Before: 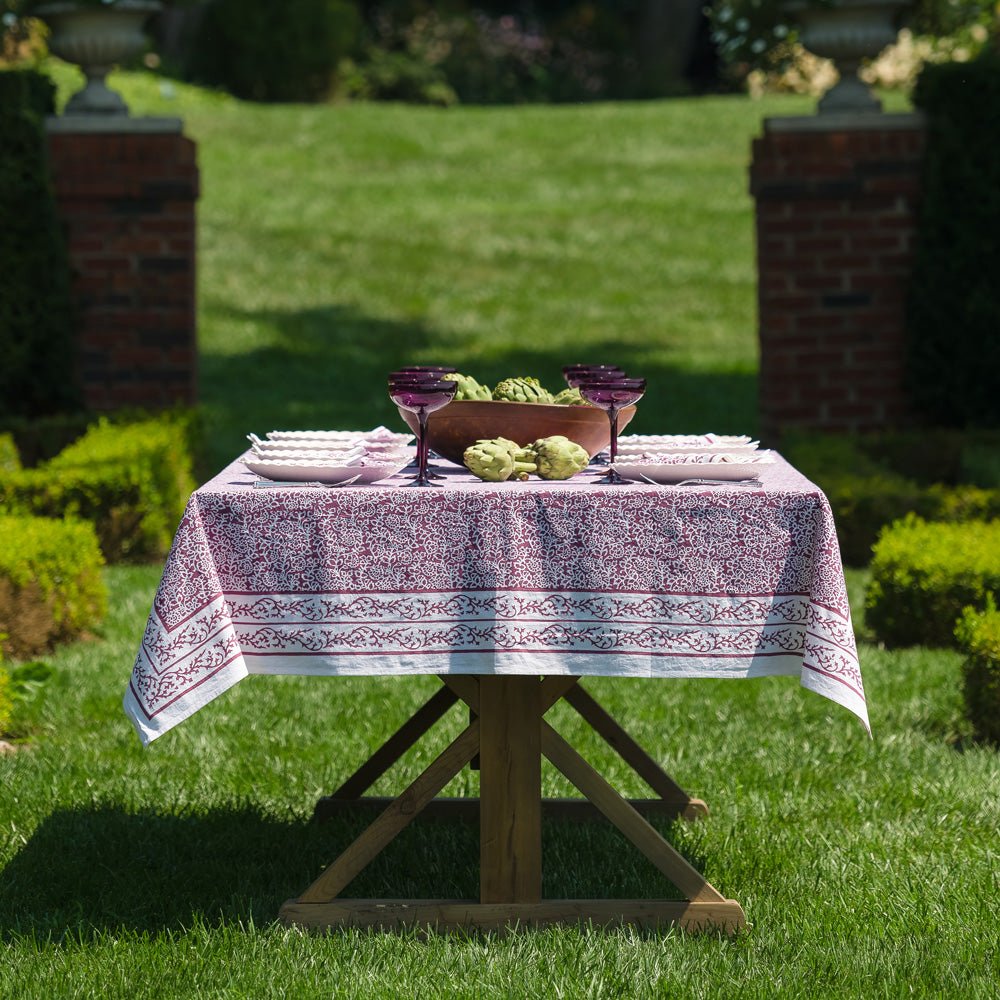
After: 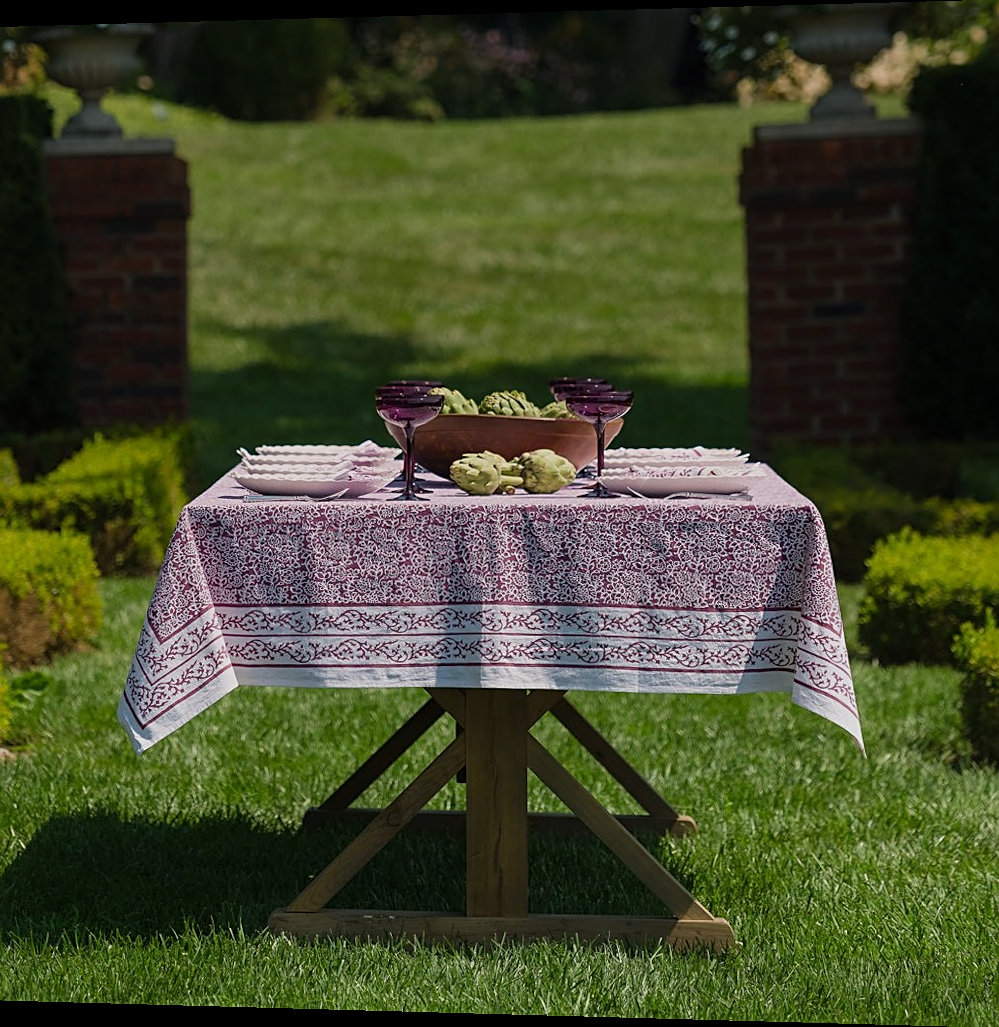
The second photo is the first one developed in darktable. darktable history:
exposure: exposure -0.462 EV, compensate highlight preservation false
rotate and perspective: lens shift (horizontal) -0.055, automatic cropping off
sharpen: on, module defaults
graduated density: density 0.38 EV, hardness 21%, rotation -6.11°, saturation 32%
